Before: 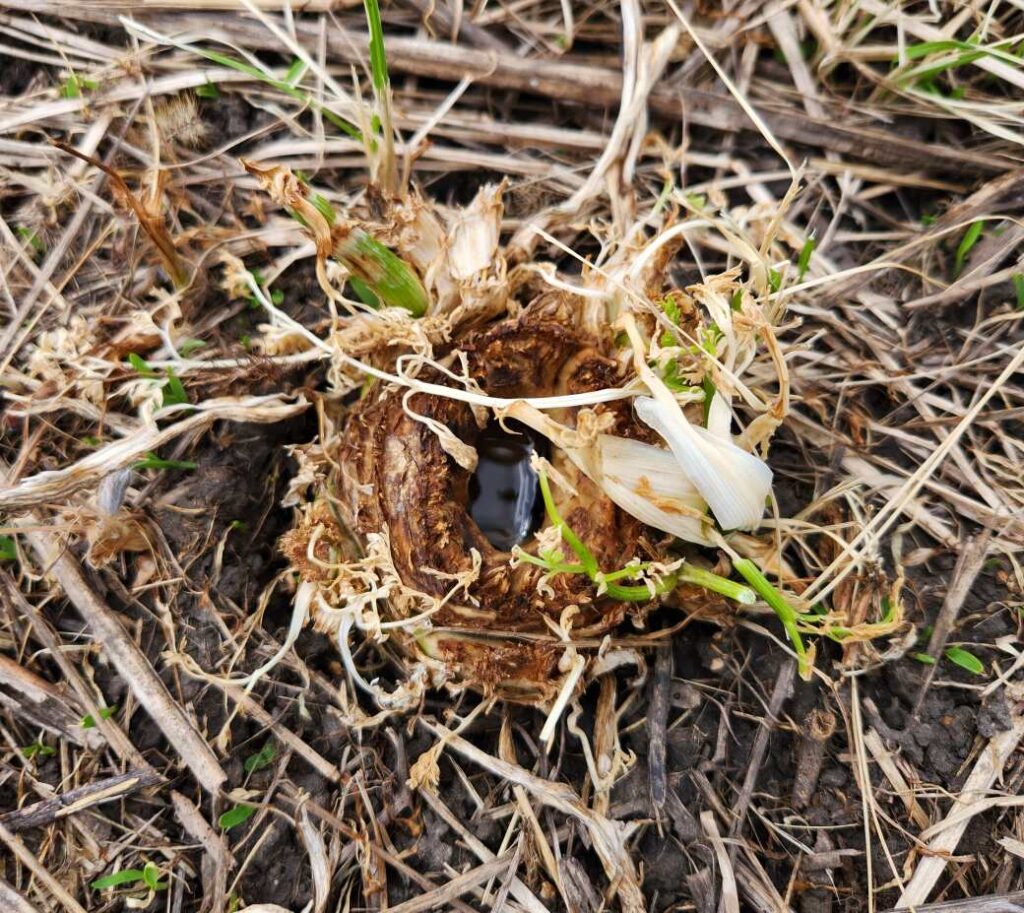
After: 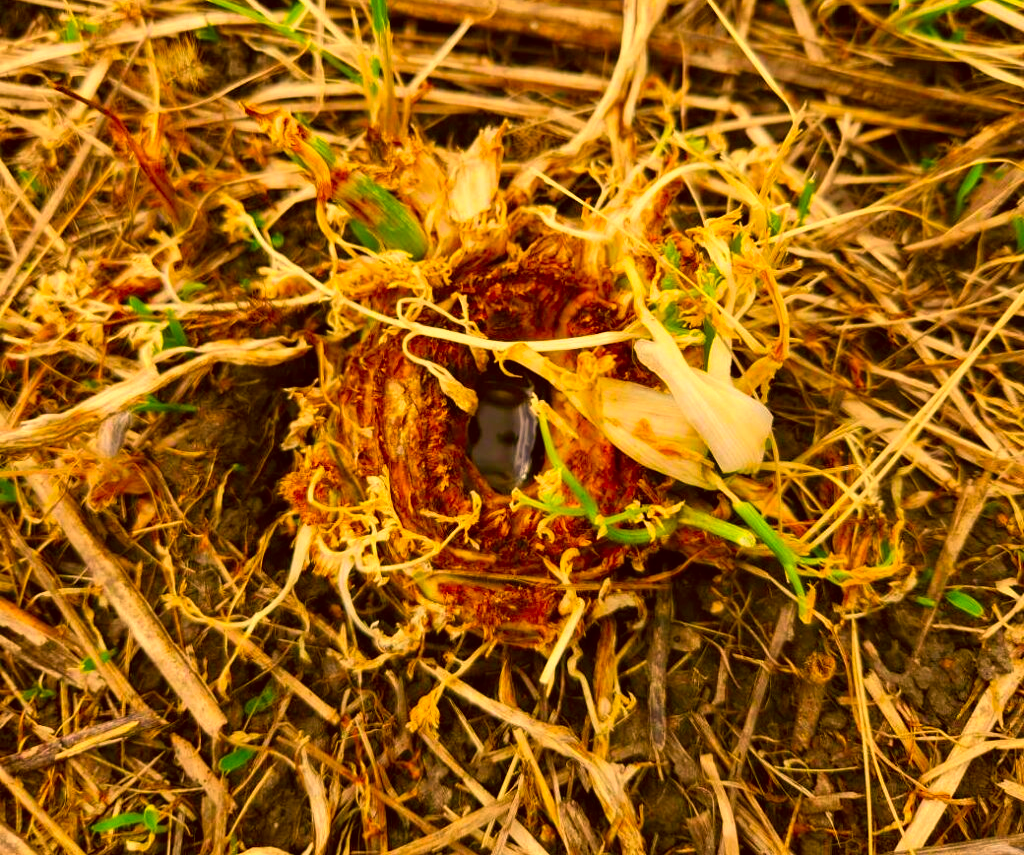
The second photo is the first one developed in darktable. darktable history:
crop and rotate: top 6.25%
color correction: highlights a* 10.44, highlights b* 30.04, shadows a* 2.73, shadows b* 17.51, saturation 1.72
exposure: exposure -0.01 EV, compensate highlight preservation false
